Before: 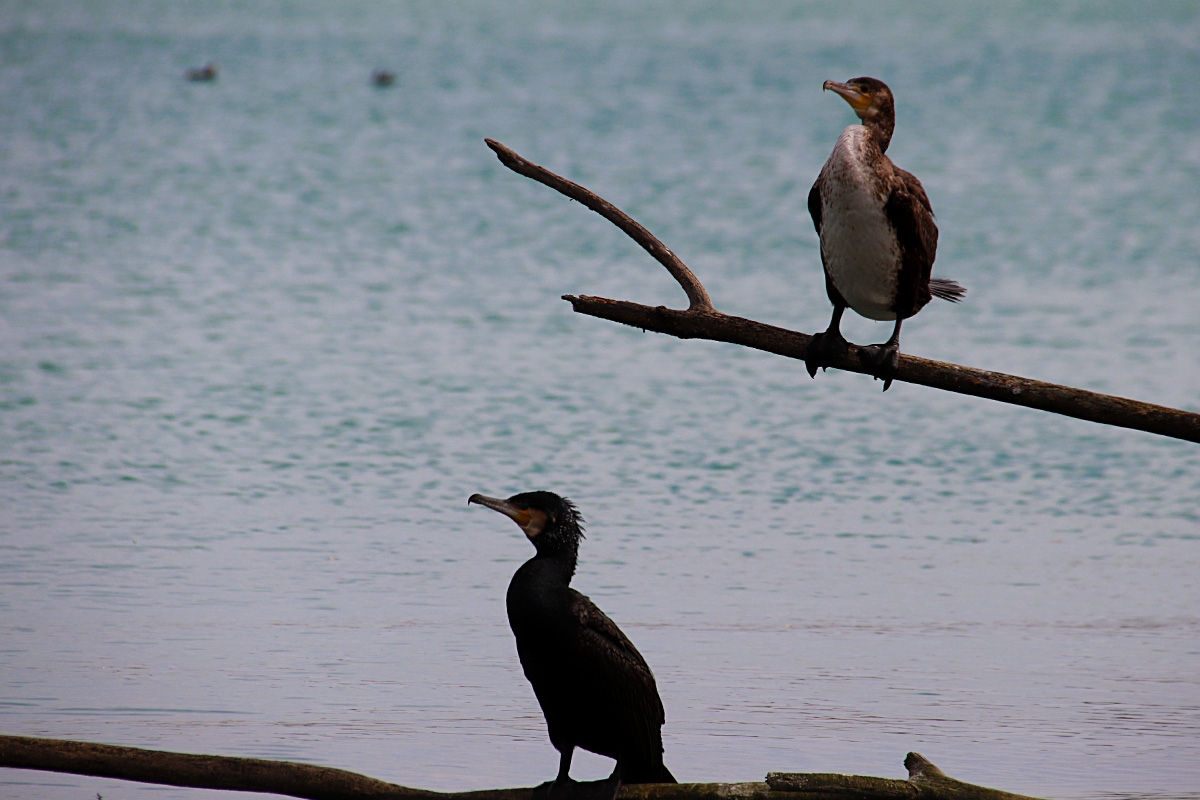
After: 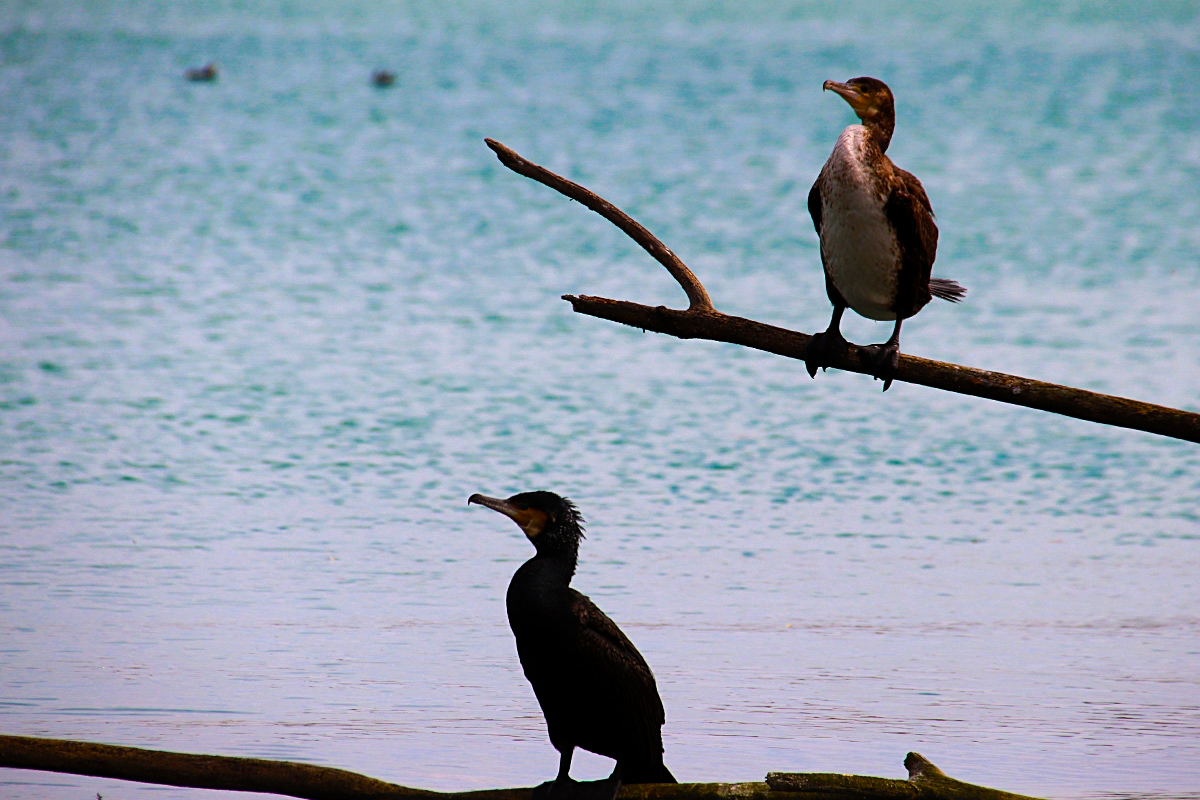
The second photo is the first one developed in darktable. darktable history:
color balance rgb: linear chroma grading › global chroma 14.424%, perceptual saturation grading › global saturation 42.988%, perceptual brilliance grading › highlights 19.472%, perceptual brilliance grading › mid-tones 19.692%, perceptual brilliance grading › shadows -19.846%, global vibrance 20%
